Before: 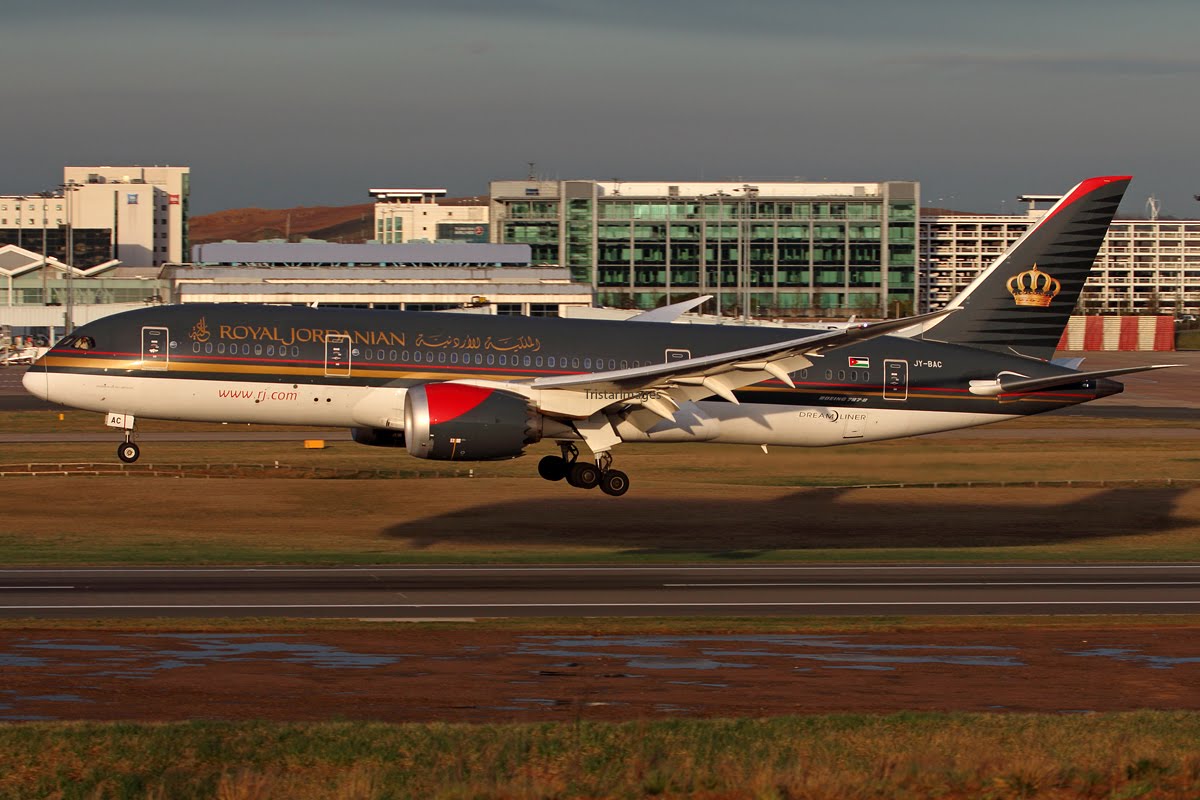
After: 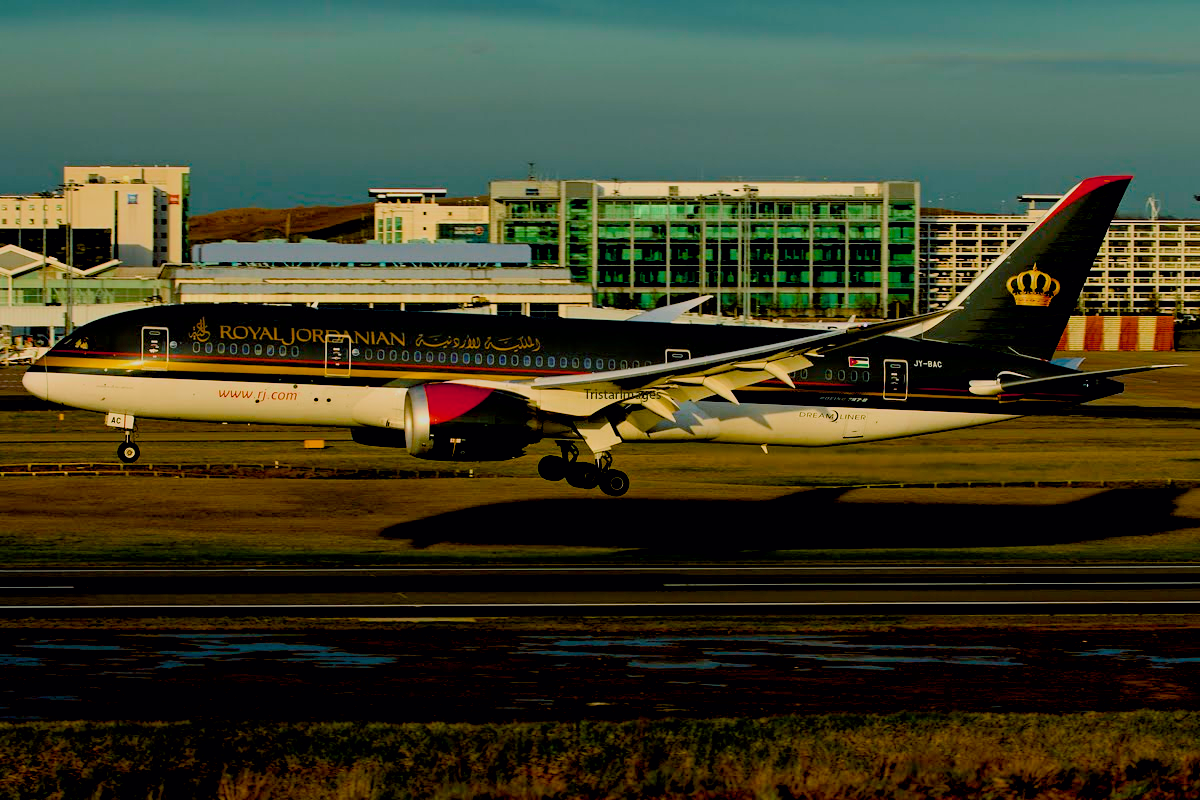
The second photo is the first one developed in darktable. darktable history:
filmic rgb: black relative exposure -7.17 EV, white relative exposure 5.38 EV, threshold 5.99 EV, hardness 3.03, color science v6 (2022), enable highlight reconstruction true
color balance rgb: power › chroma 2.169%, power › hue 166.06°, global offset › luminance -0.851%, linear chroma grading › global chroma 15.001%, perceptual saturation grading › global saturation 36.084%, perceptual saturation grading › shadows 35.713%
exposure: black level correction 0.025, exposure 0.186 EV, compensate highlight preservation false
